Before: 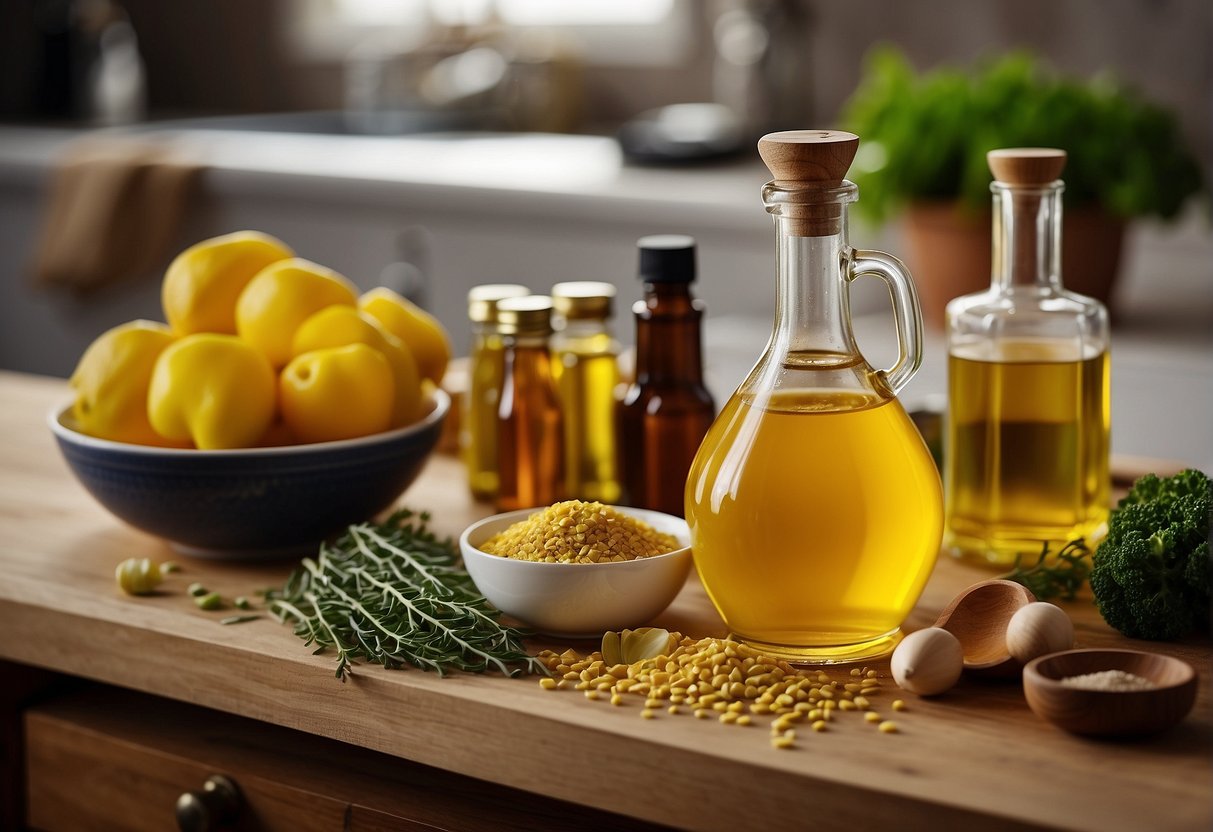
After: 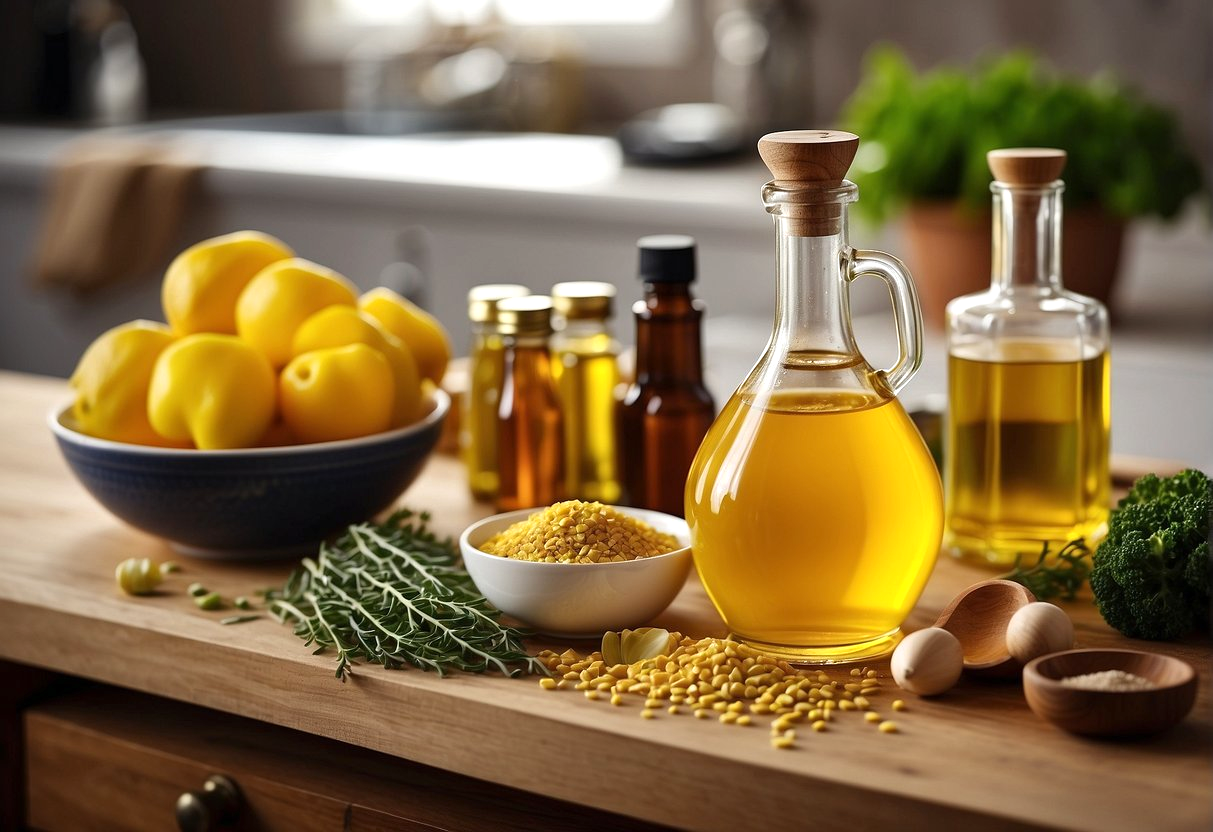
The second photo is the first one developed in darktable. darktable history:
exposure: exposure 0.365 EV, compensate exposure bias true, compensate highlight preservation false
